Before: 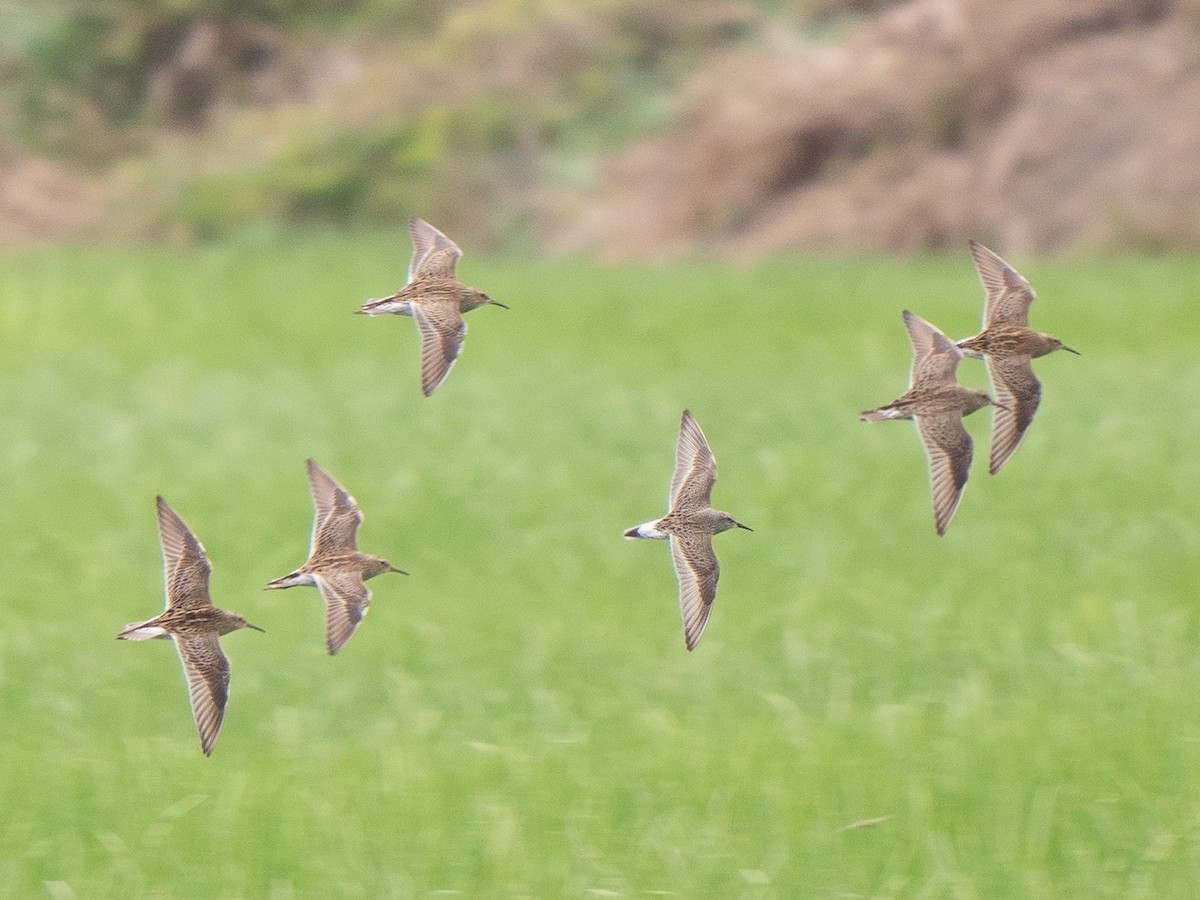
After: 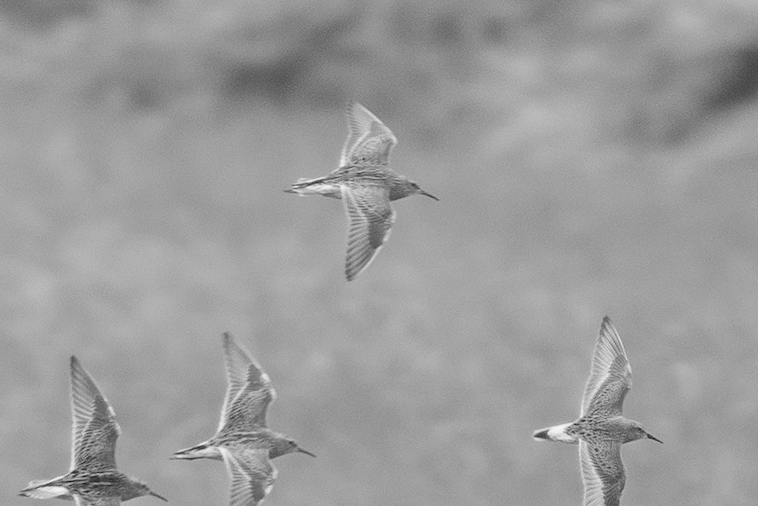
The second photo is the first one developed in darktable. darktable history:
crop and rotate: angle -4.99°, left 2.122%, top 6.945%, right 27.566%, bottom 30.519%
color zones: curves: ch1 [(0.263, 0.53) (0.376, 0.287) (0.487, 0.512) (0.748, 0.547) (1, 0.513)]; ch2 [(0.262, 0.45) (0.751, 0.477)], mix 31.98%
color calibration: output gray [0.21, 0.42, 0.37, 0], gray › normalize channels true, illuminant same as pipeline (D50), adaptation XYZ, x 0.346, y 0.359, gamut compression 0
